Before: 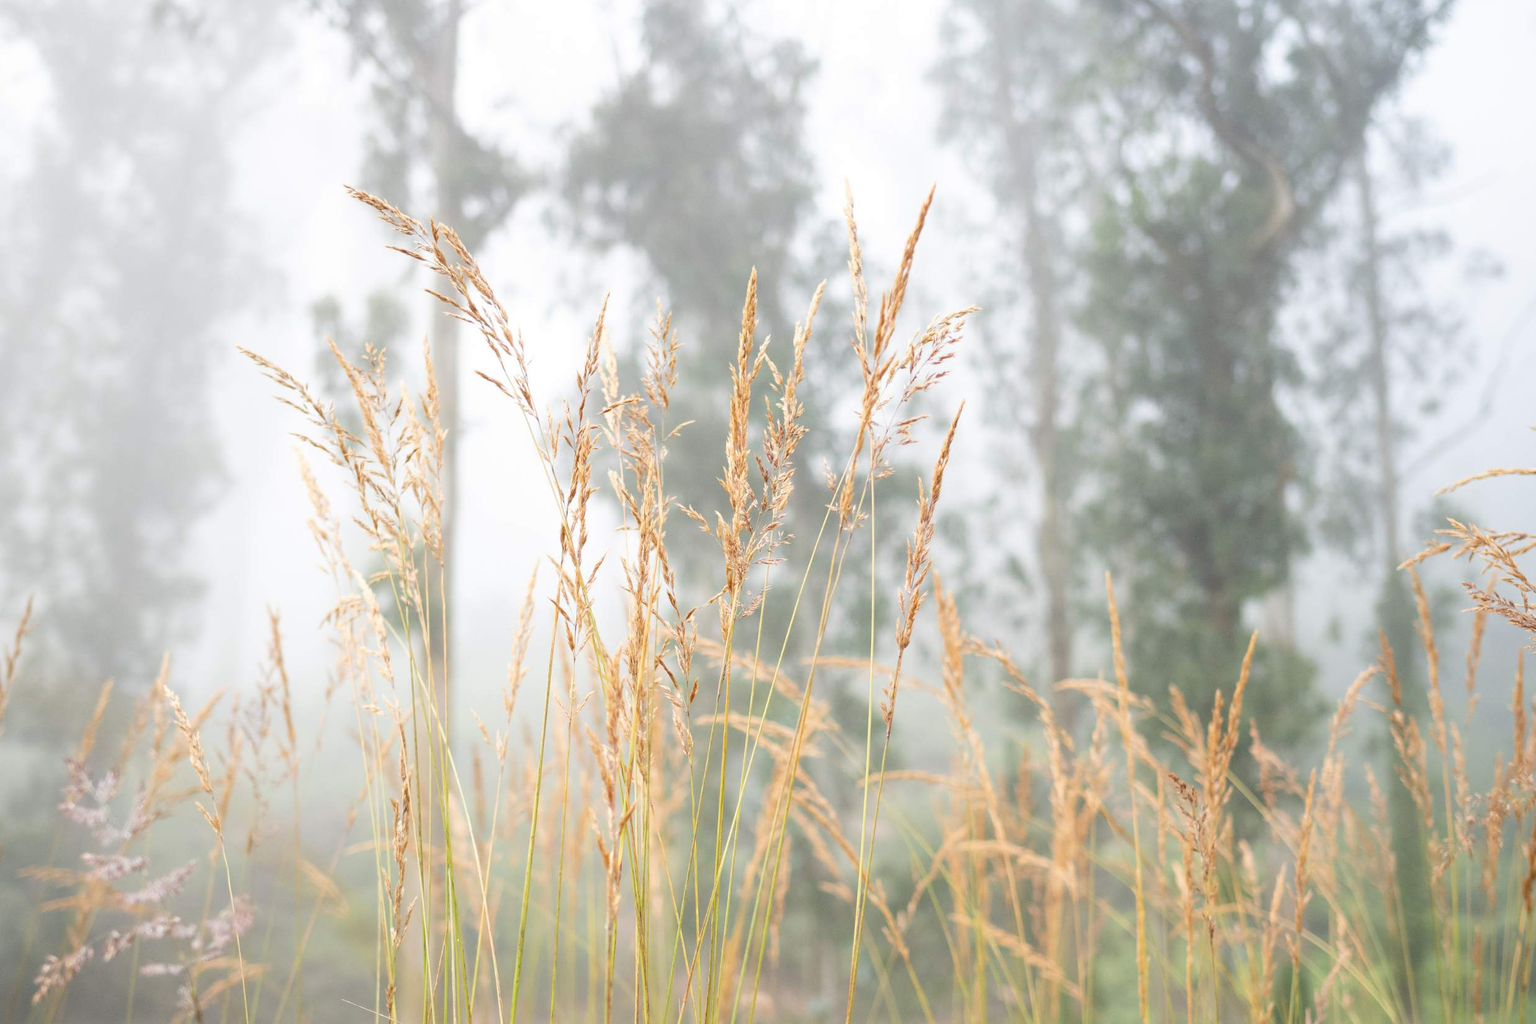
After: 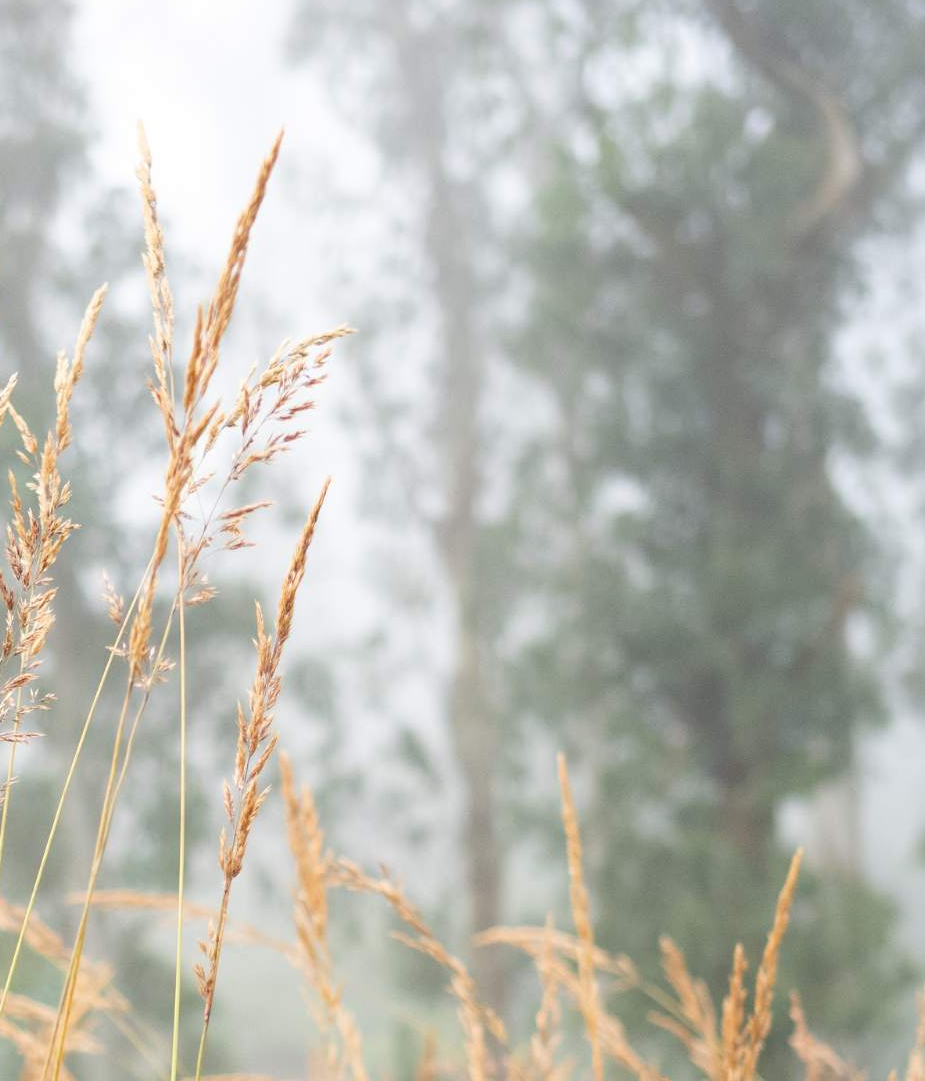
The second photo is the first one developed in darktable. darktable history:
crop and rotate: left 49.471%, top 10.123%, right 13.122%, bottom 24.324%
